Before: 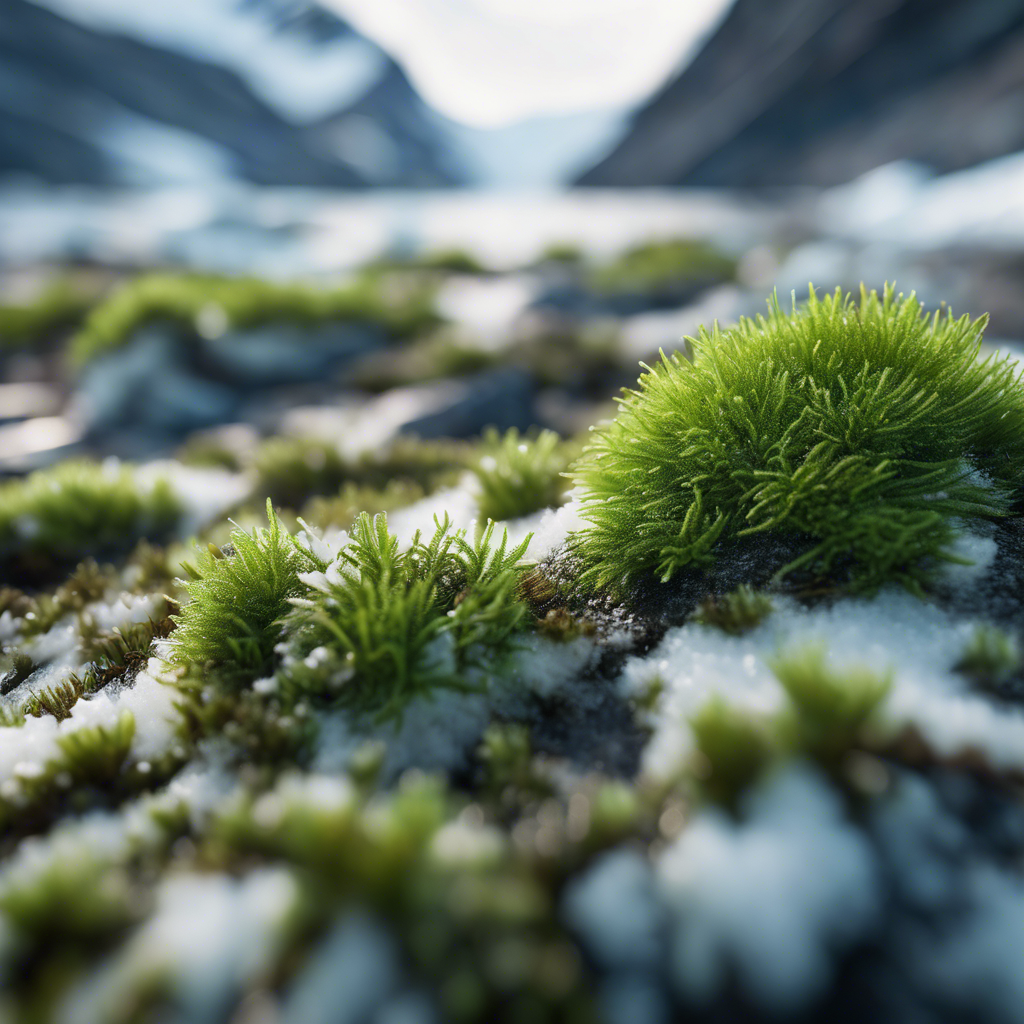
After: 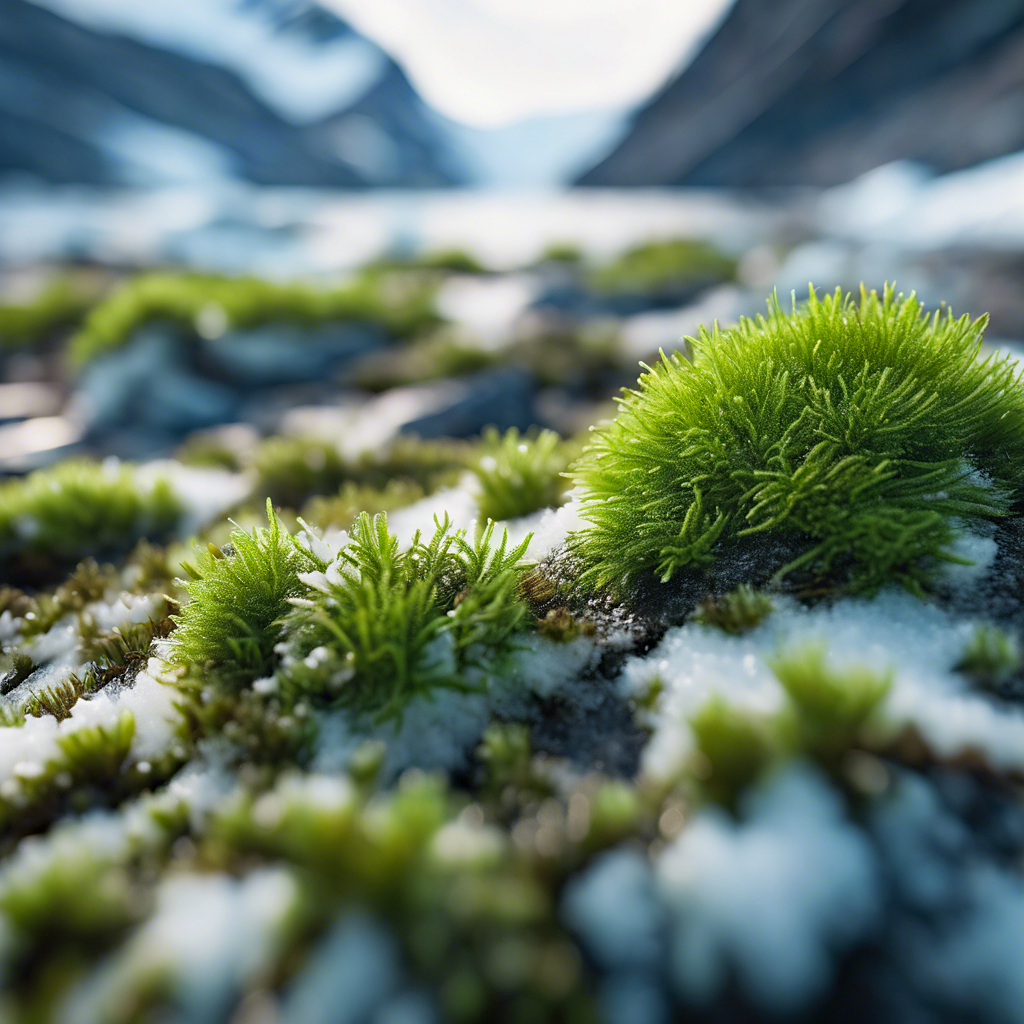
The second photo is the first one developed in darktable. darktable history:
haze removal: compatibility mode true, adaptive false
contrast brightness saturation: contrast 0.03, brightness 0.06, saturation 0.13
sharpen: amount 0.2
